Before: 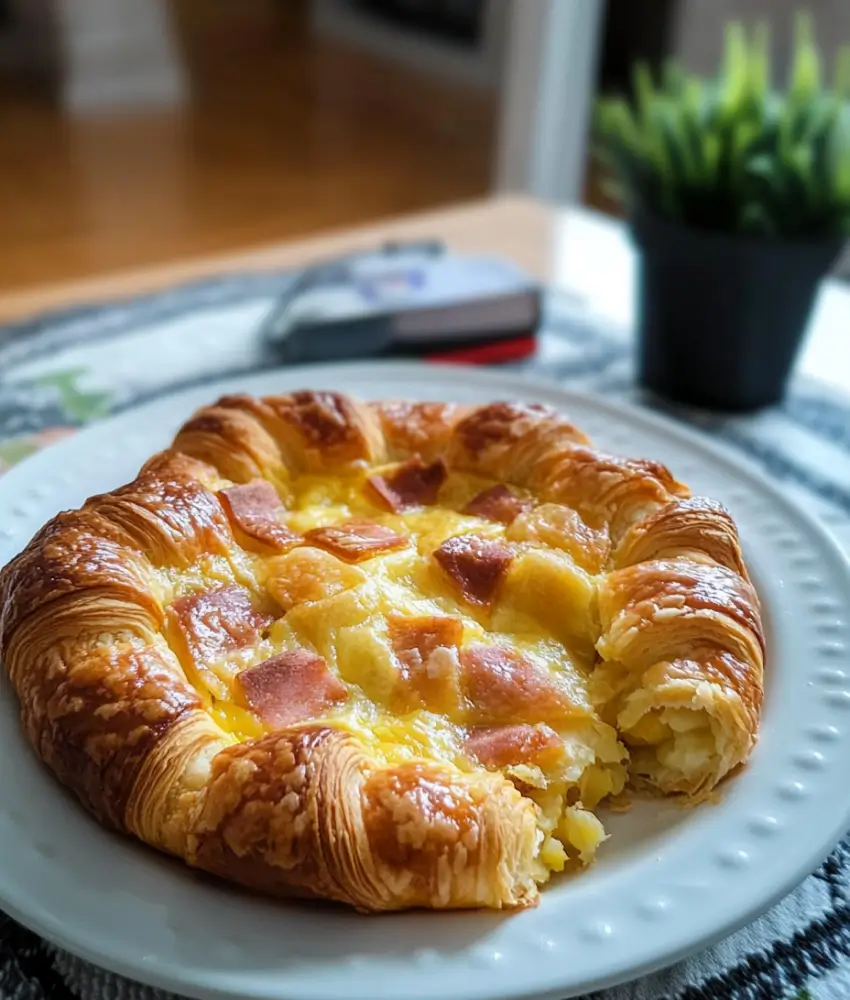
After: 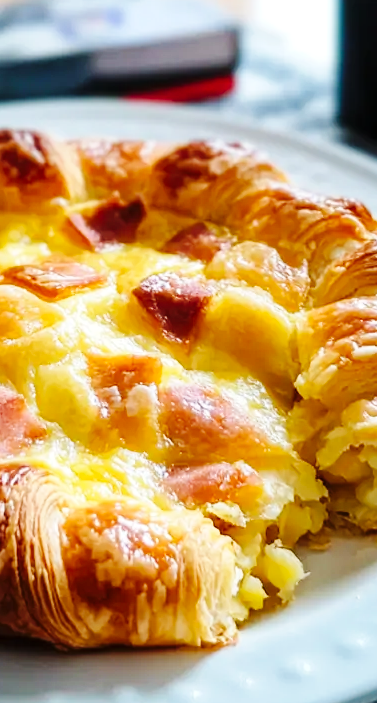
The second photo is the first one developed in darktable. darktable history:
color balance: mode lift, gamma, gain (sRGB)
exposure: exposure 0.128 EV, compensate highlight preservation false
base curve: curves: ch0 [(0, 0) (0.036, 0.025) (0.121, 0.166) (0.206, 0.329) (0.605, 0.79) (1, 1)], preserve colors none
crop: left 35.432%, top 26.233%, right 20.145%, bottom 3.432%
